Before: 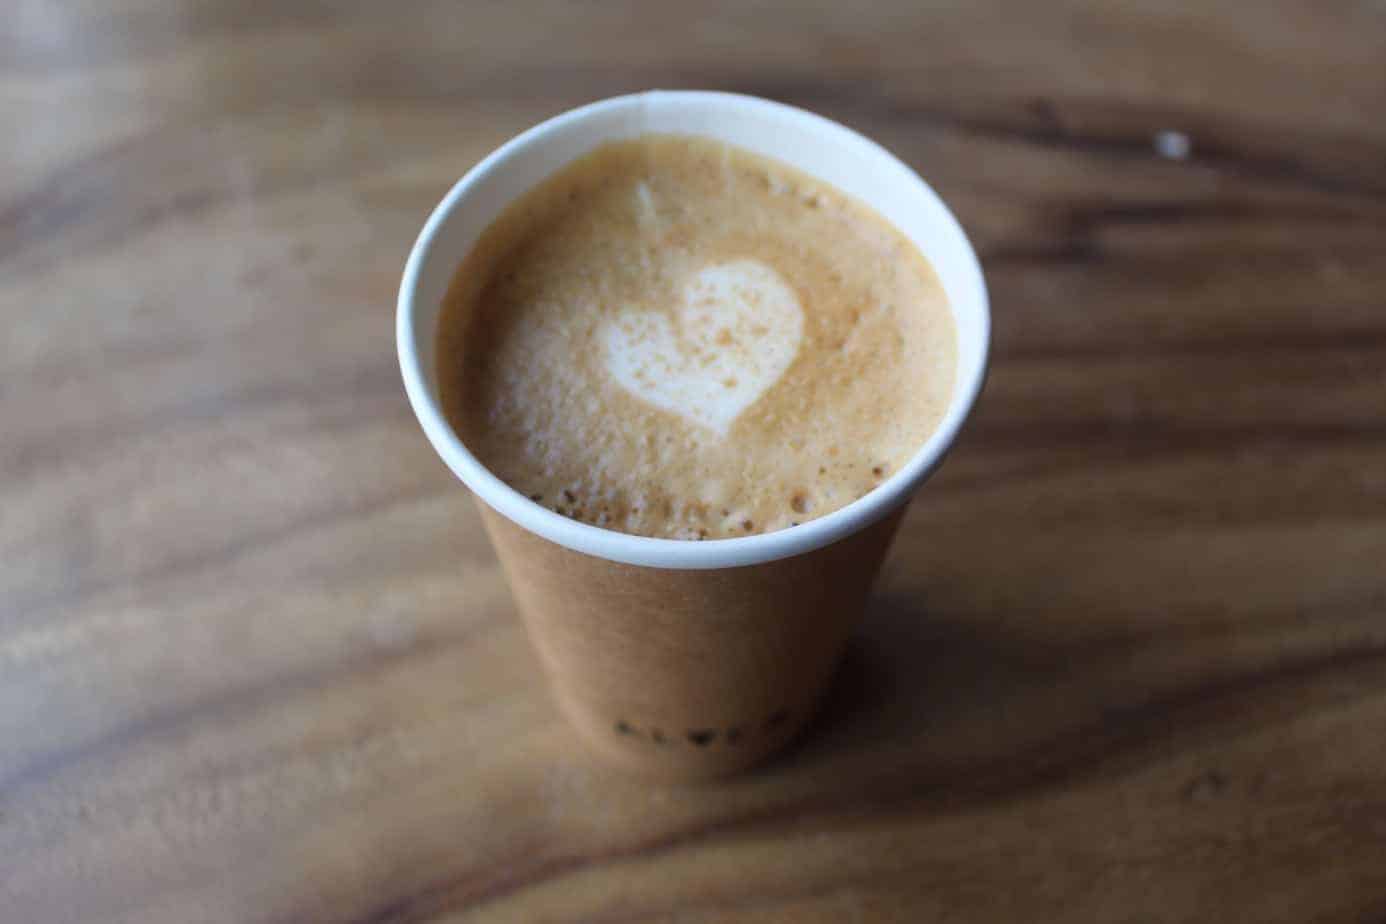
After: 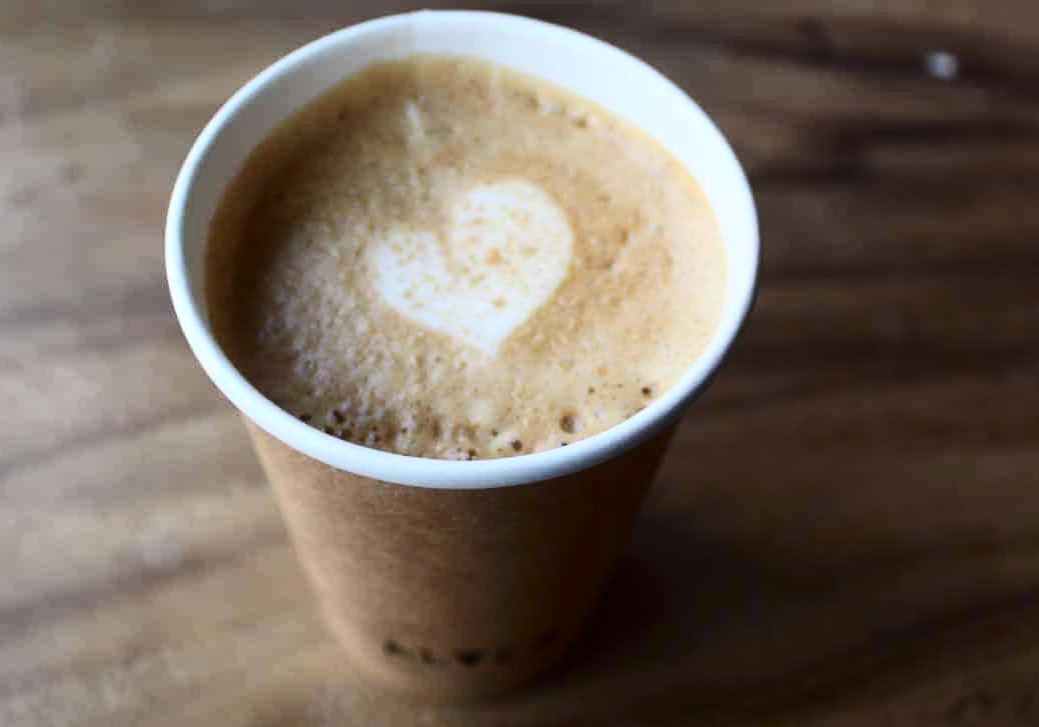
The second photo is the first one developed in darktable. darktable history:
contrast brightness saturation: contrast 0.284
crop: left 16.723%, top 8.764%, right 8.284%, bottom 12.525%
